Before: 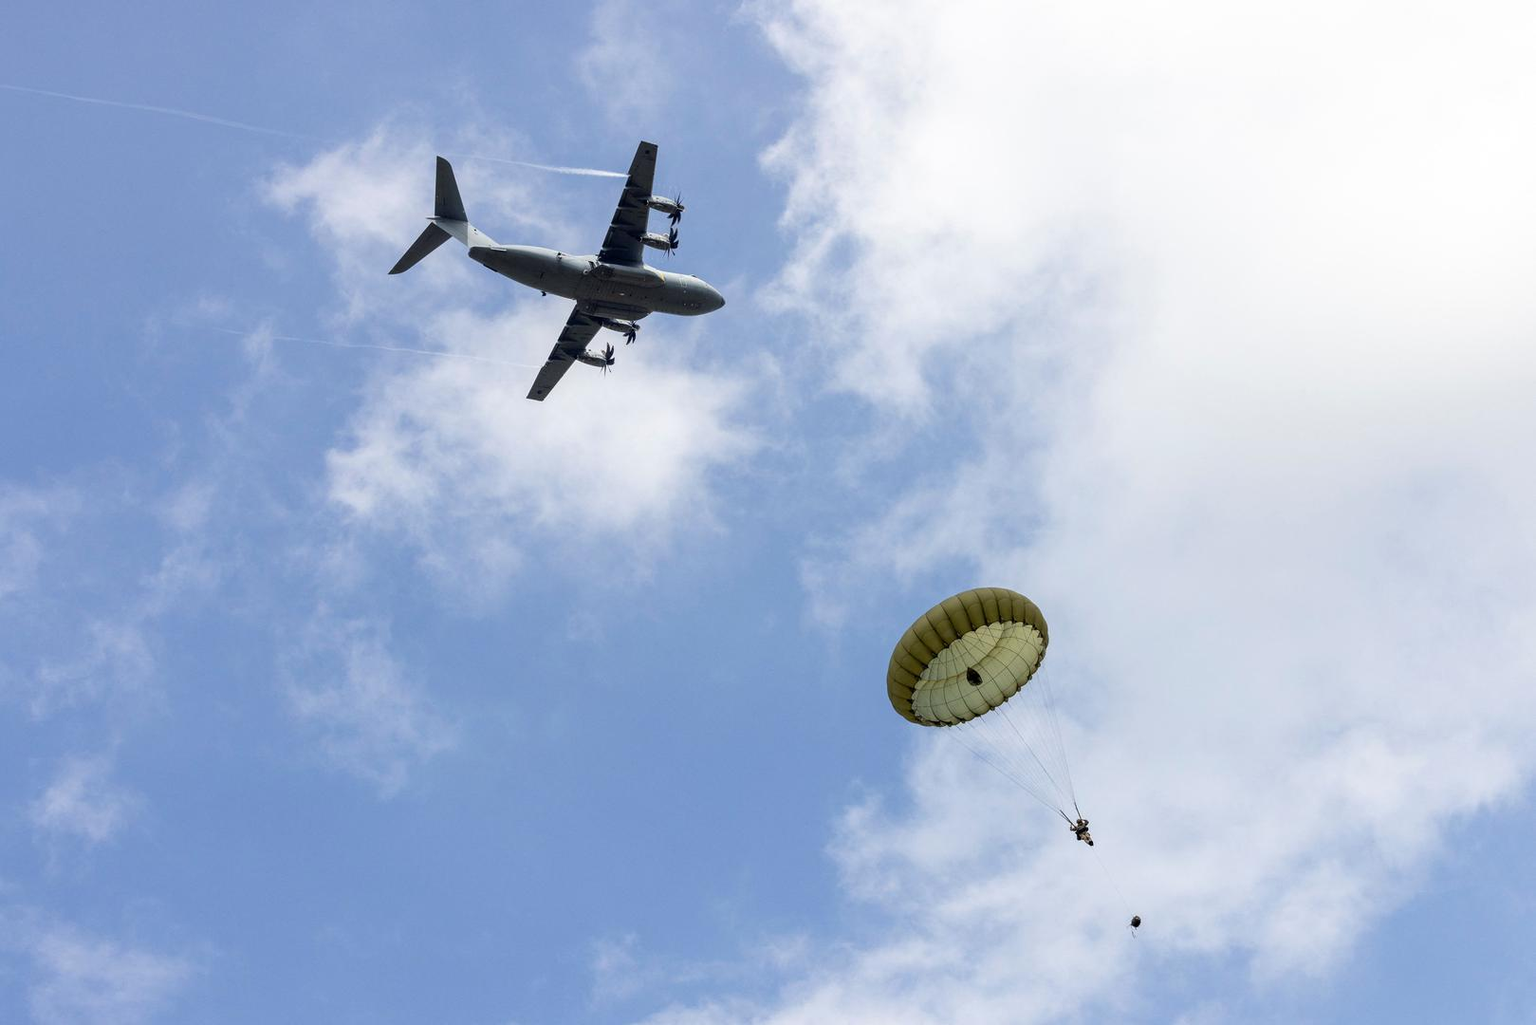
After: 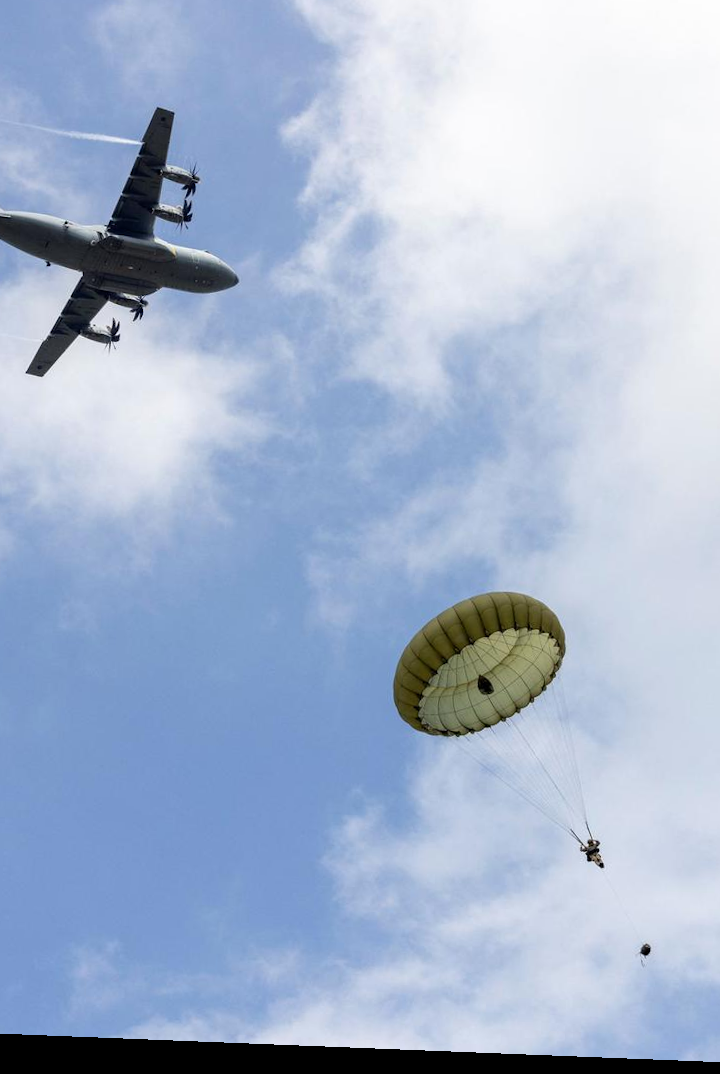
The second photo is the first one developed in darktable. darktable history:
rotate and perspective: rotation 2.27°, automatic cropping off
crop: left 33.452%, top 6.025%, right 23.155%
